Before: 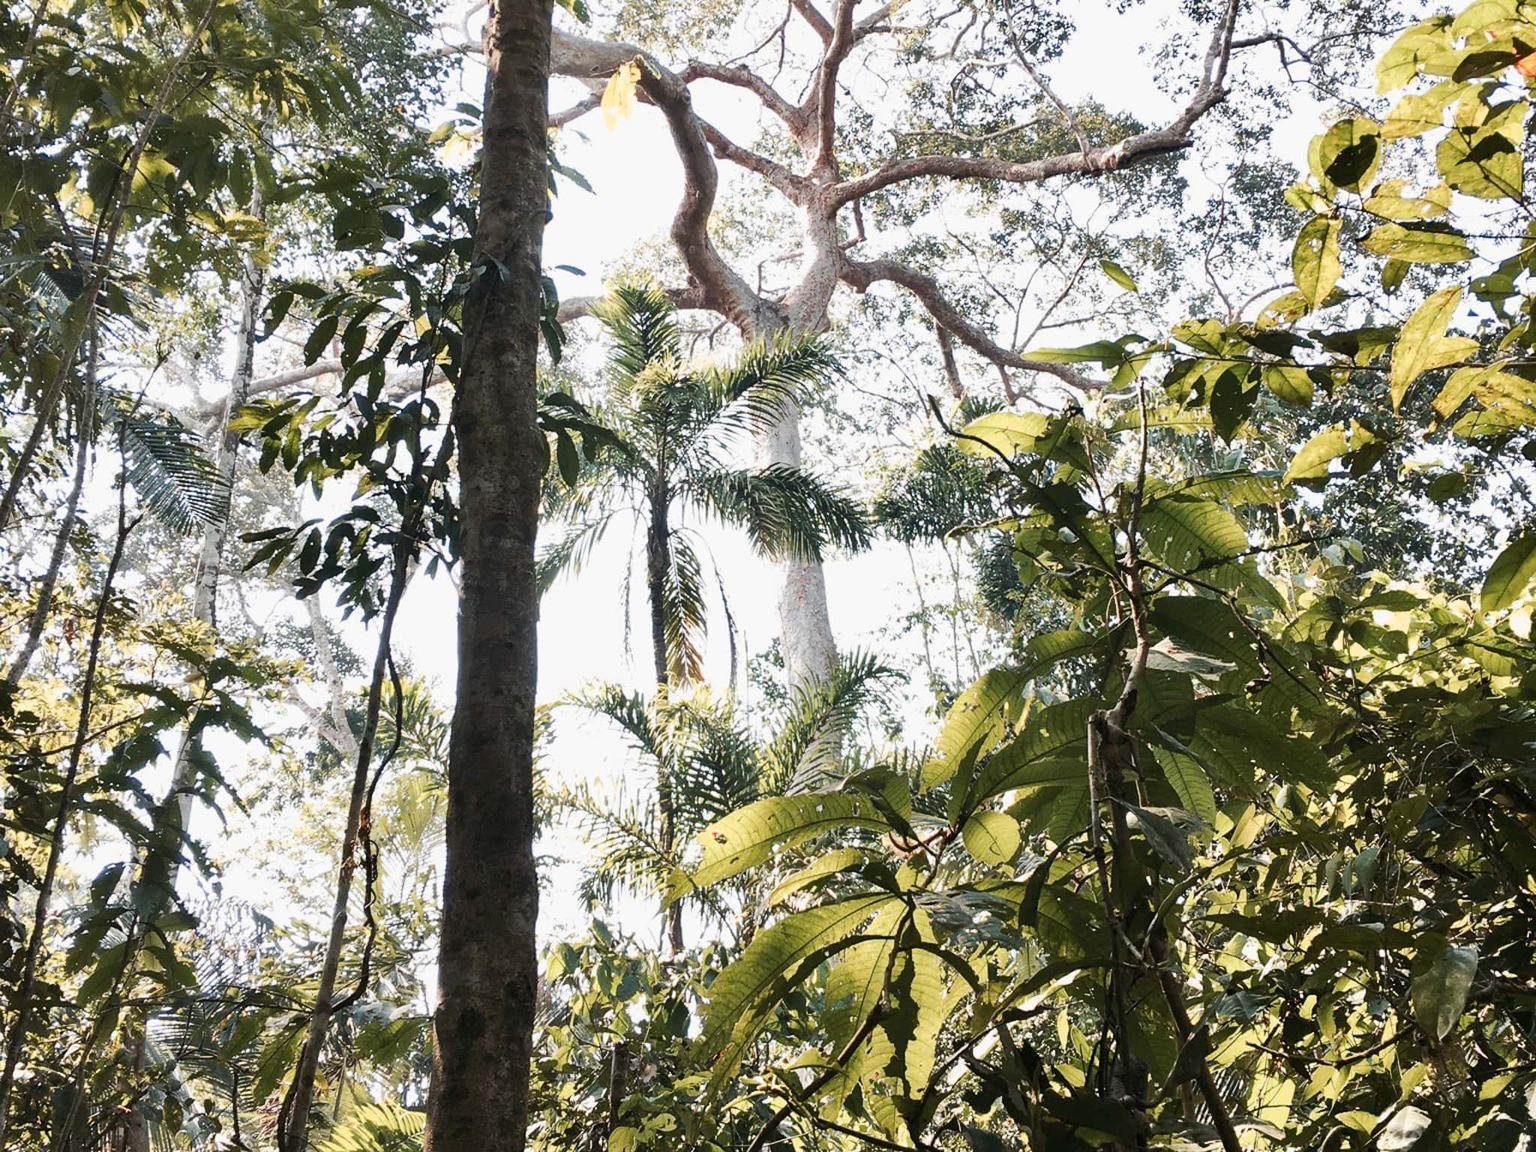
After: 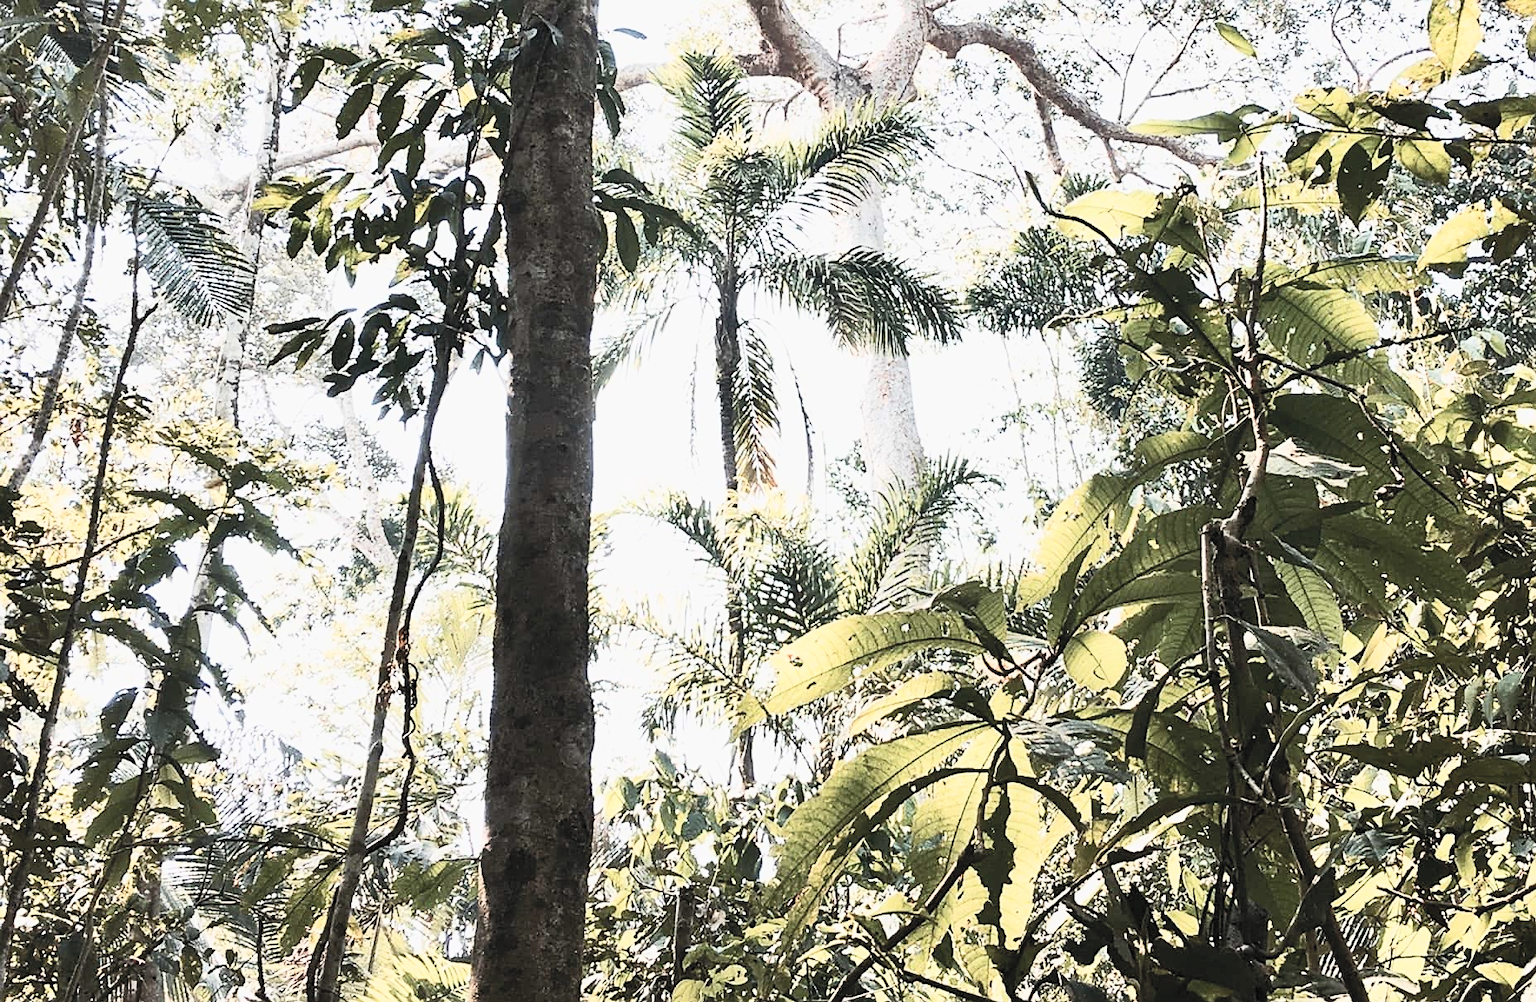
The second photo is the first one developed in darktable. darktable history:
sharpen: on, module defaults
filmic rgb: black relative exposure -8.02 EV, white relative exposure 4.02 EV, hardness 4.14, contrast in shadows safe
crop: top 20.836%, right 9.455%, bottom 0.332%
contrast brightness saturation: contrast 0.444, brightness 0.563, saturation -0.182
